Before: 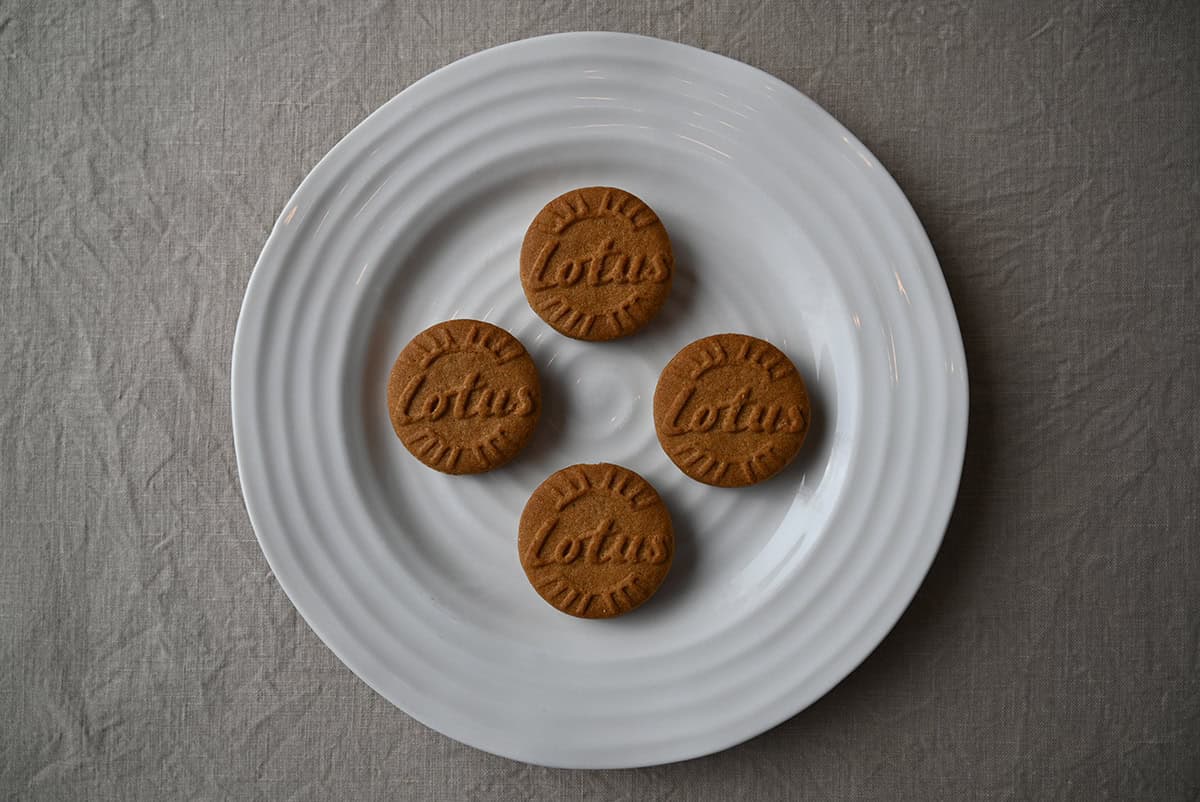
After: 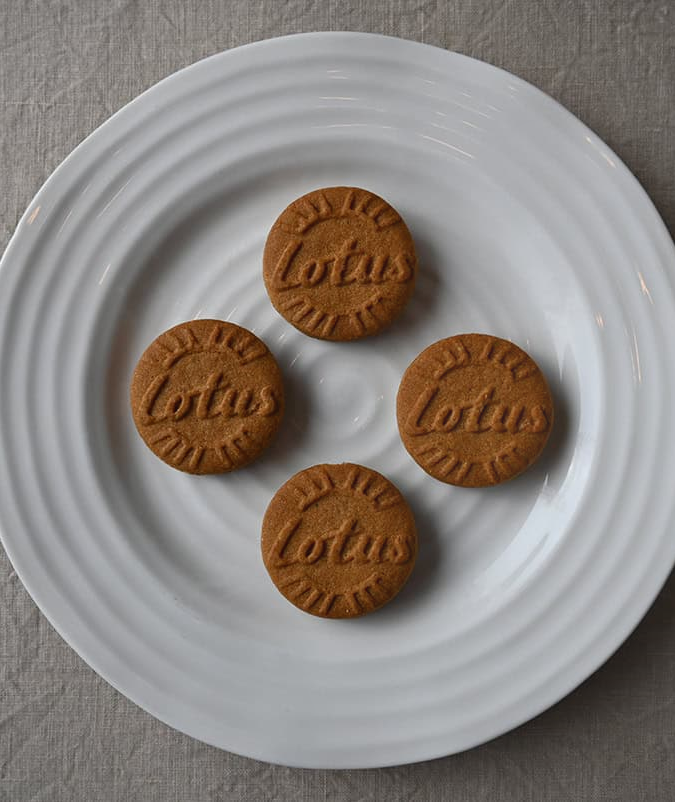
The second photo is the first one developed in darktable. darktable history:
bloom: size 38%, threshold 95%, strength 30%
crop: left 21.496%, right 22.254%
